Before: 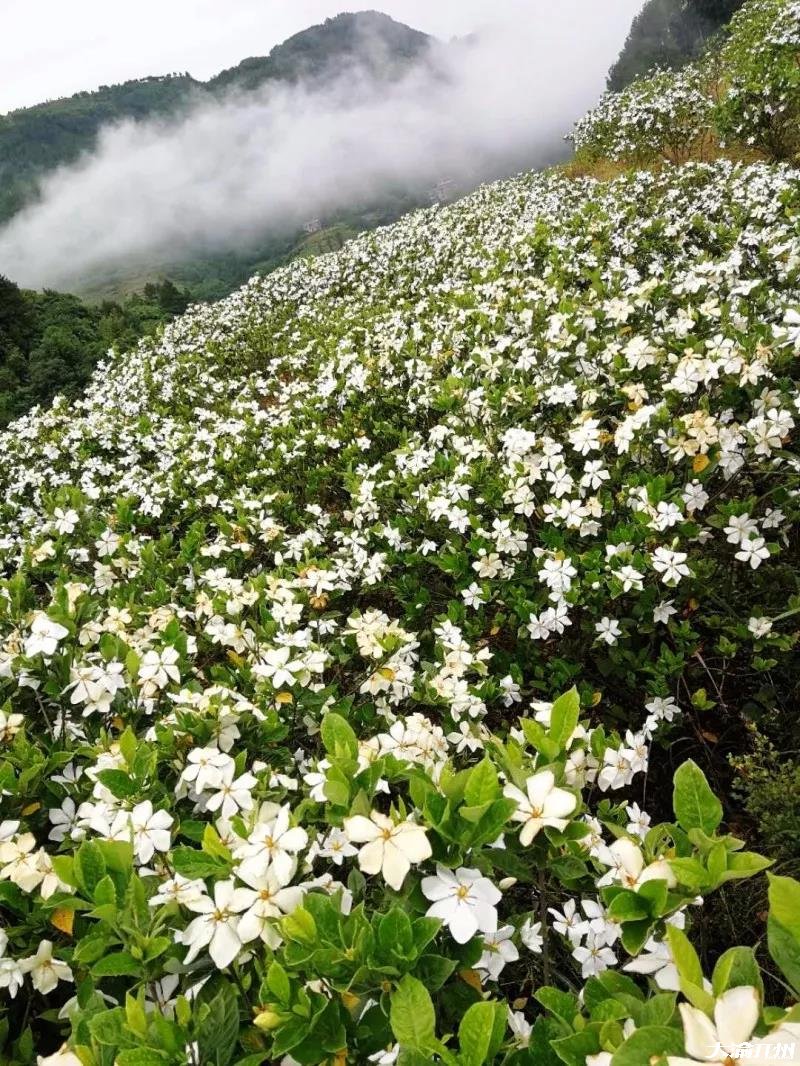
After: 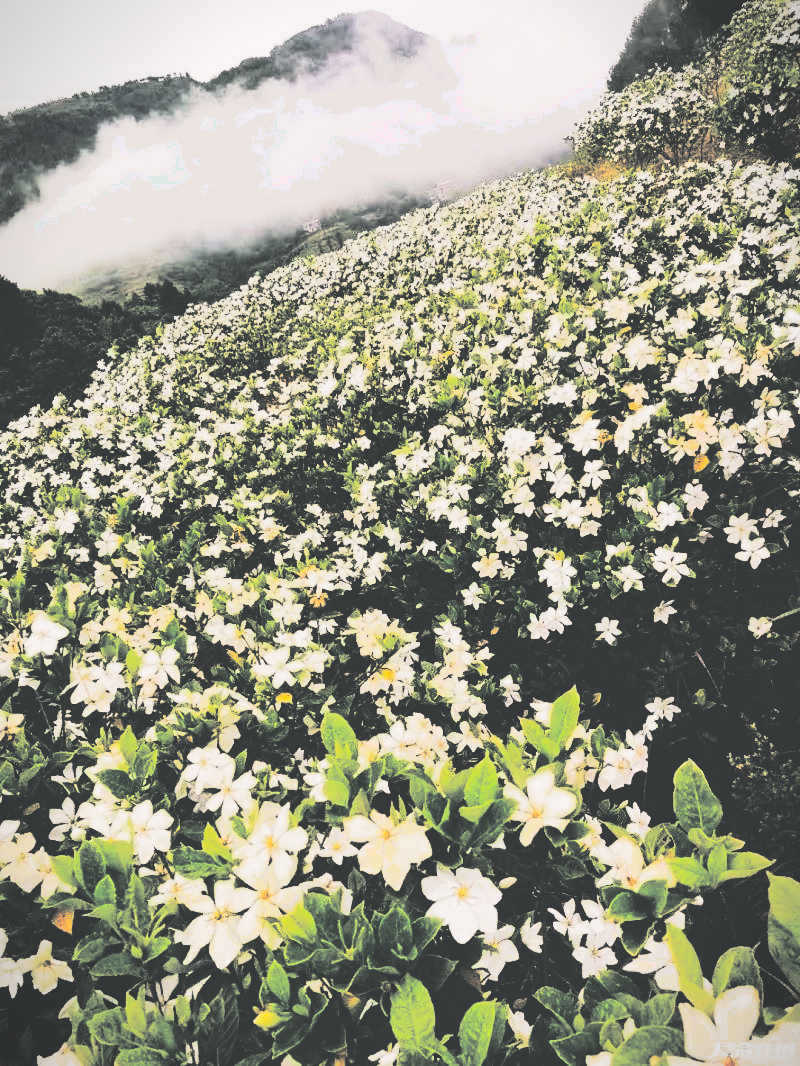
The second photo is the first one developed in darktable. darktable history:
exposure: black level correction -0.071, exposure 0.5 EV, compensate highlight preservation false
vibrance: vibrance 20%
vignetting: fall-off start 100%, fall-off radius 64.94%, automatic ratio true, unbound false
contrast brightness saturation: contrast 0.5, saturation -0.1
tone curve: curves: ch0 [(0, 0.172) (1, 0.91)], color space Lab, independent channels, preserve colors none
base curve: curves: ch0 [(0, 0.036) (0.083, 0.04) (0.804, 1)], preserve colors none
split-toning: shadows › hue 190.8°, shadows › saturation 0.05, highlights › hue 54°, highlights › saturation 0.05, compress 0%
color correction: highlights a* 5.81, highlights b* 4.84
